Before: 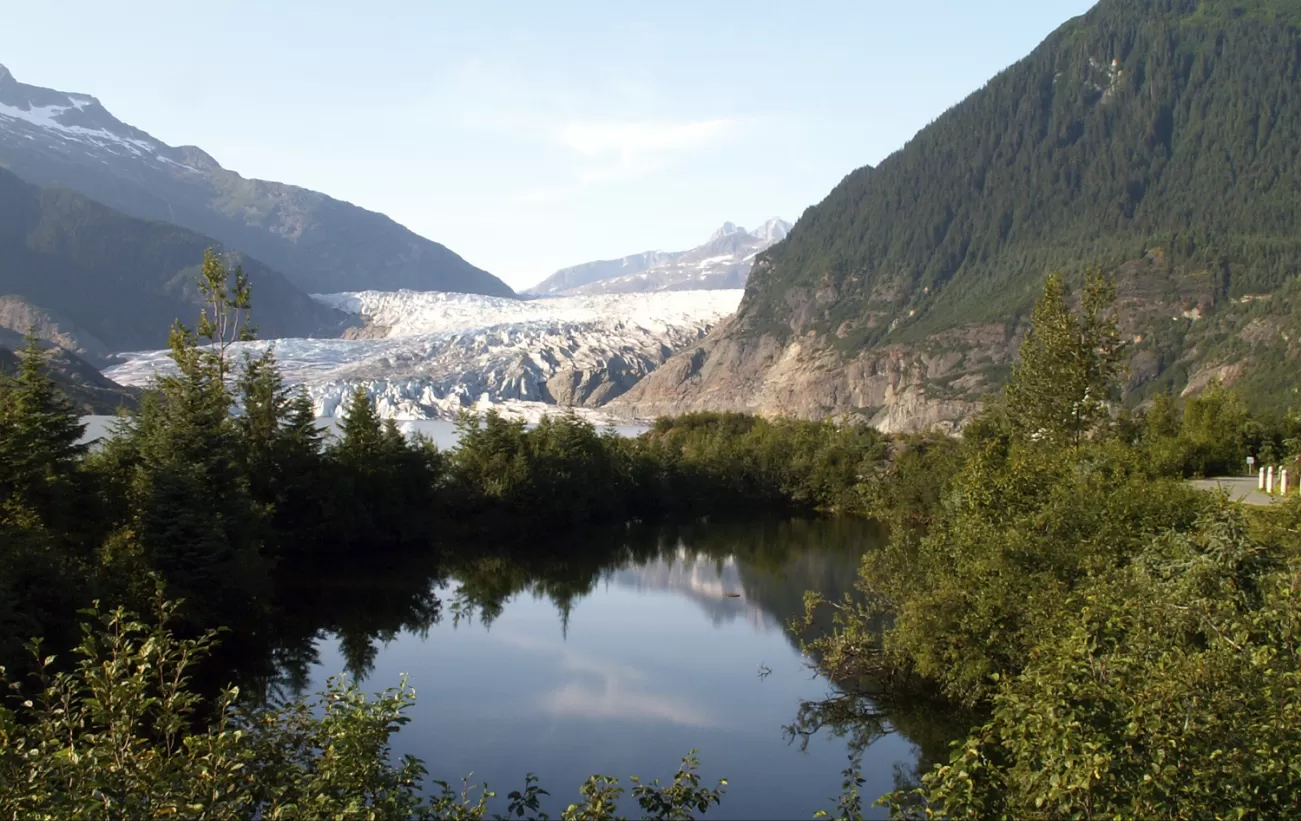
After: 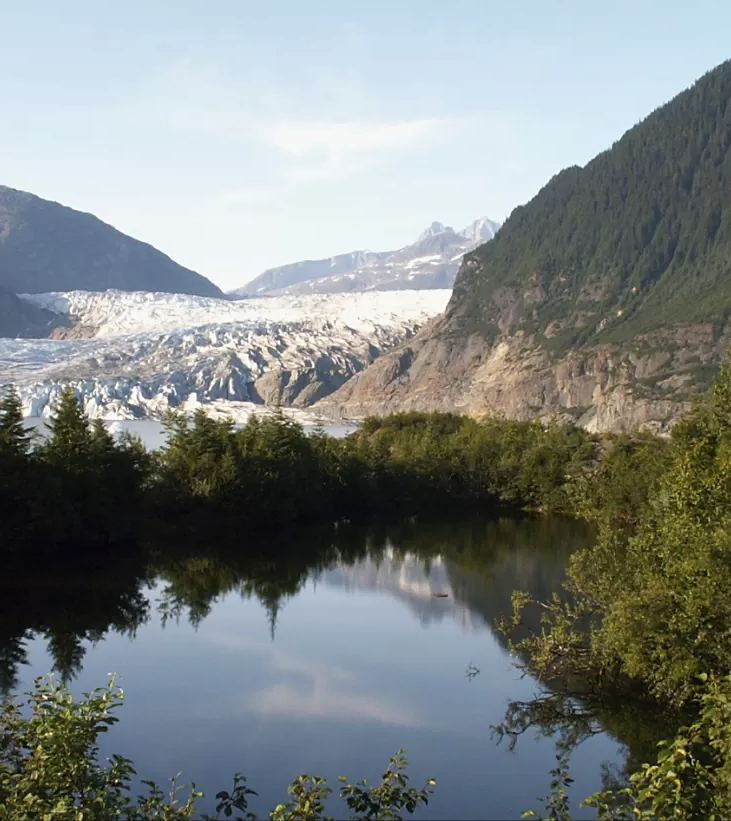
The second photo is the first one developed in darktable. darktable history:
shadows and highlights: radius 125.46, shadows 30.51, highlights -30.51, low approximation 0.01, soften with gaussian
crop and rotate: left 22.516%, right 21.234%
contrast brightness saturation: contrast -0.02, brightness -0.01, saturation 0.03
sharpen: amount 0.2
exposure: exposure -0.041 EV, compensate highlight preservation false
